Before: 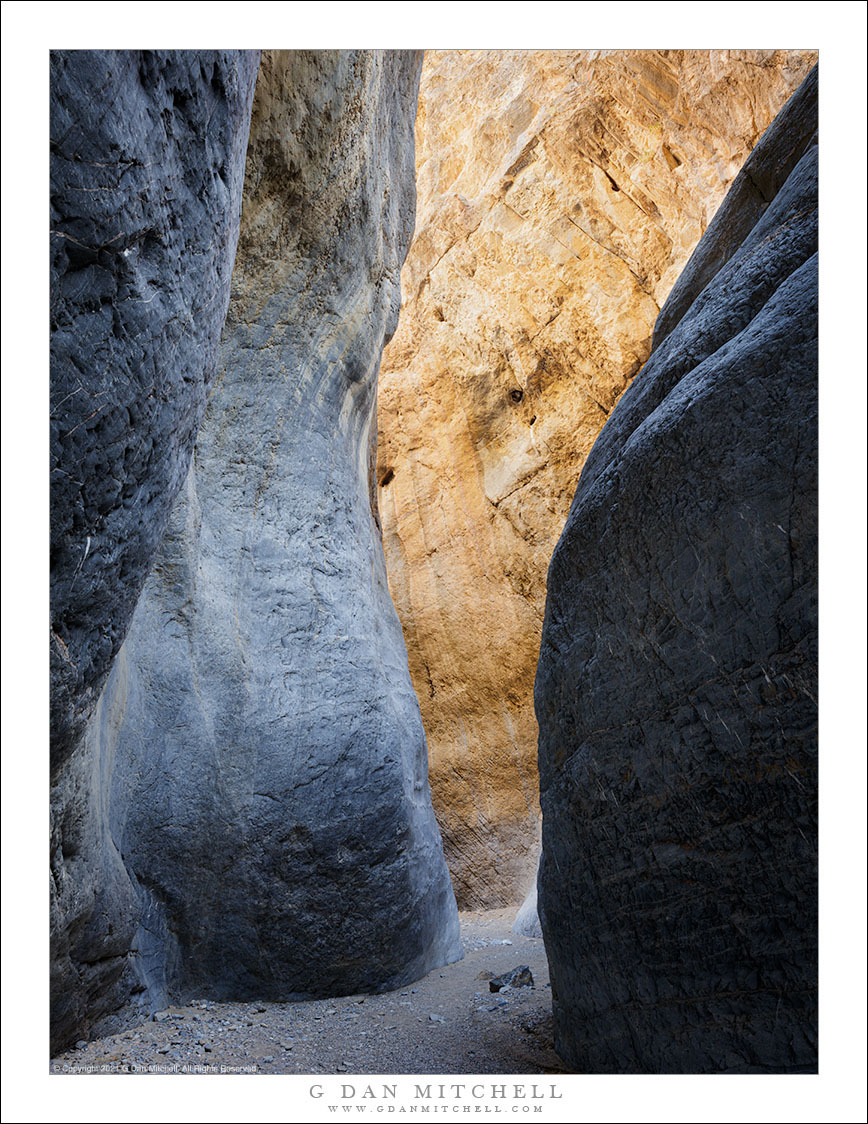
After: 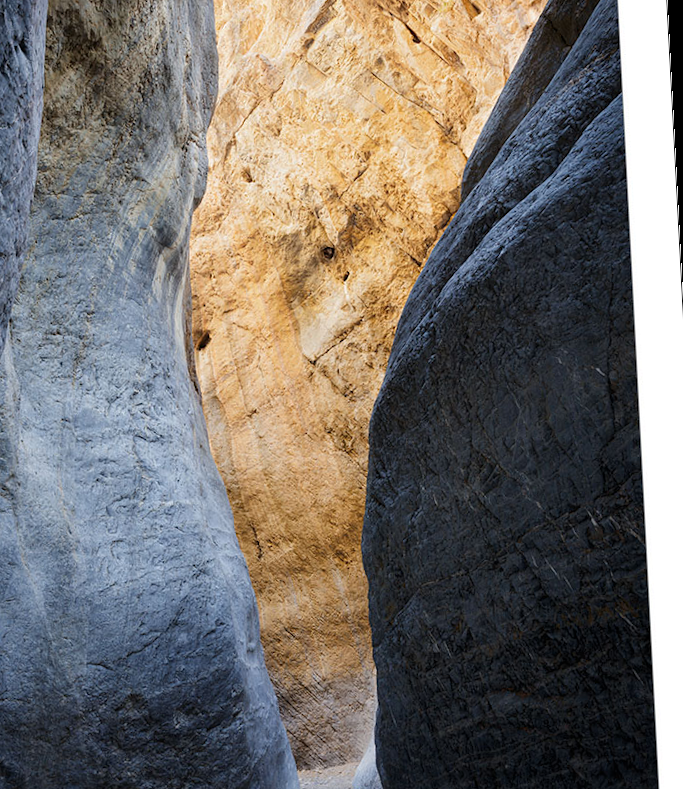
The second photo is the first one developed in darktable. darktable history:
tone equalizer: -8 EV -0.55 EV
crop and rotate: left 20.74%, top 7.912%, right 0.375%, bottom 13.378%
rotate and perspective: rotation -3°, crop left 0.031, crop right 0.968, crop top 0.07, crop bottom 0.93
